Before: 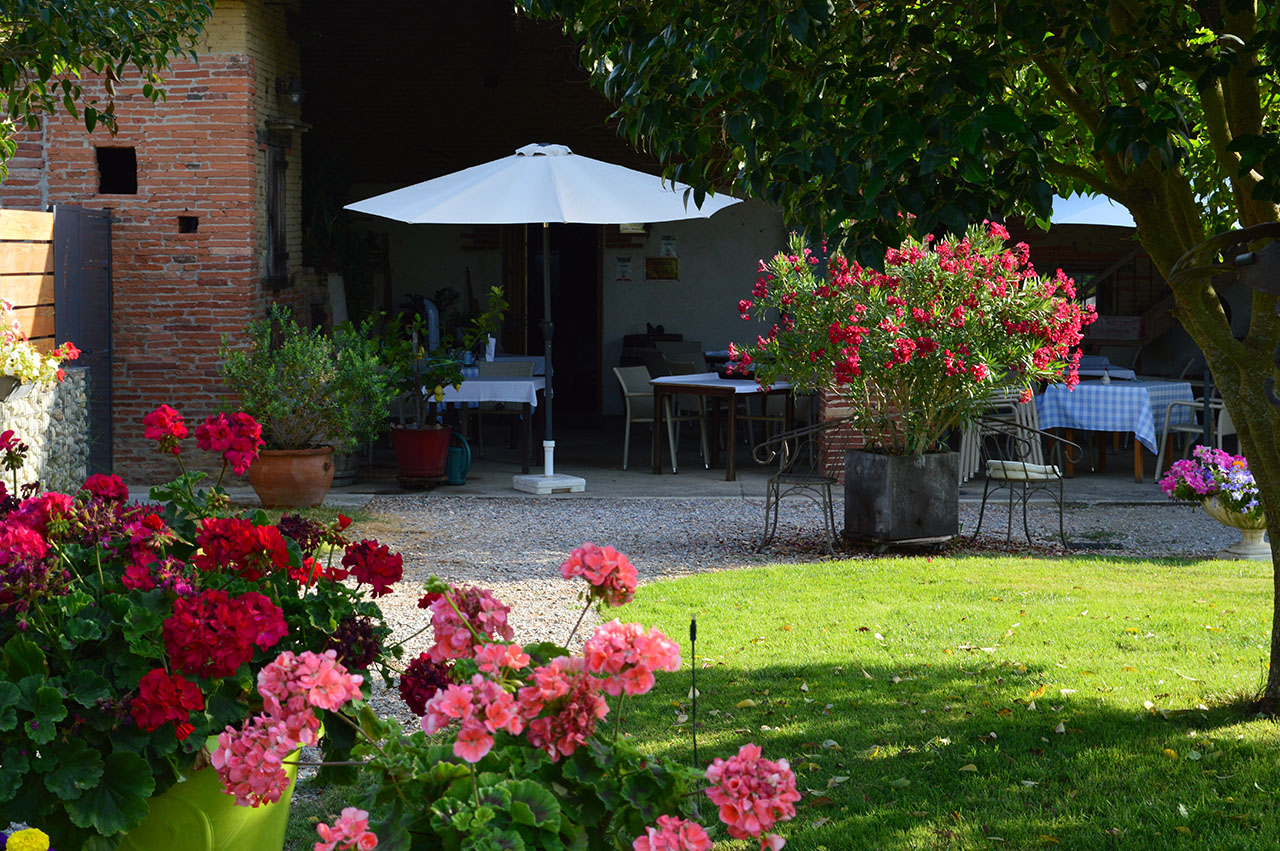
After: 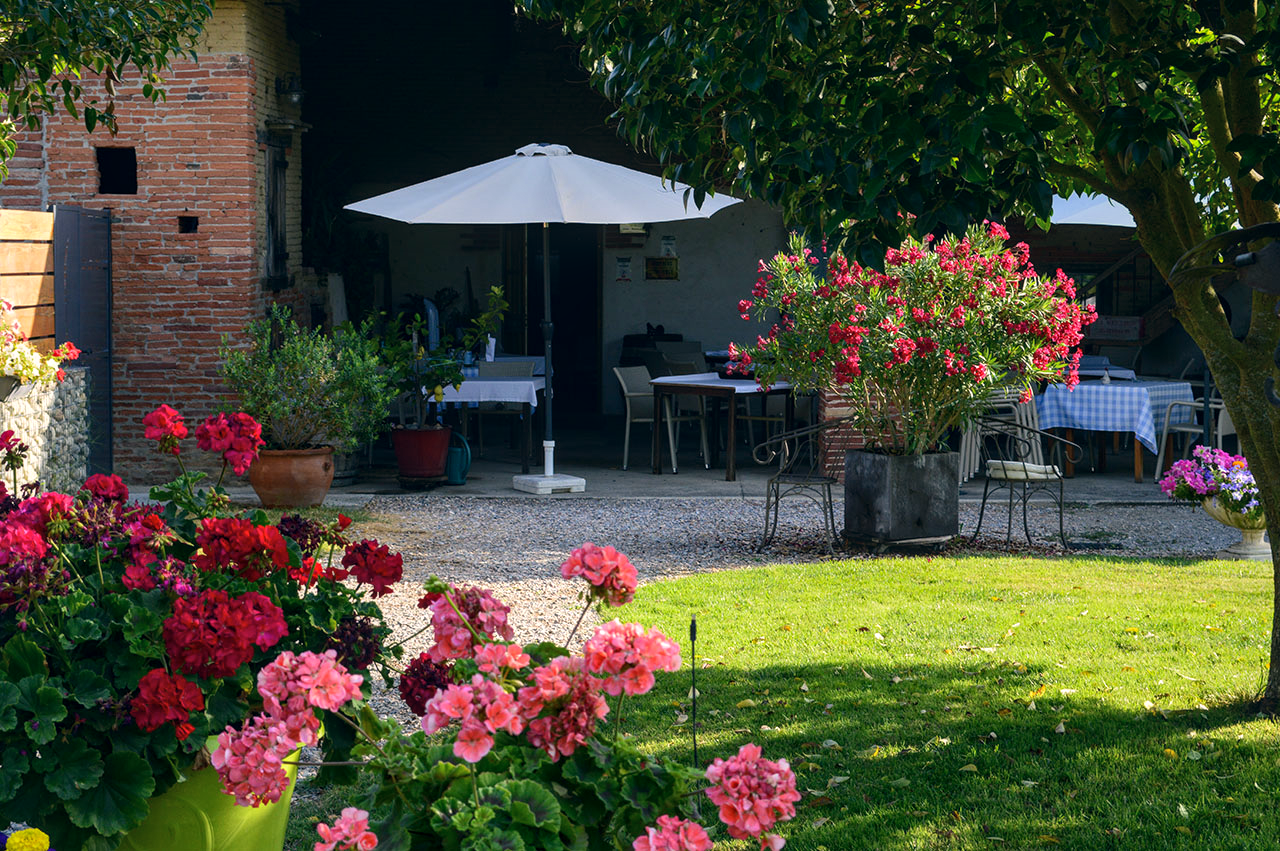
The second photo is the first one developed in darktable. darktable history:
color correction: highlights a* 5.38, highlights b* 5.3, shadows a* -4.26, shadows b* -5.11
local contrast: on, module defaults
